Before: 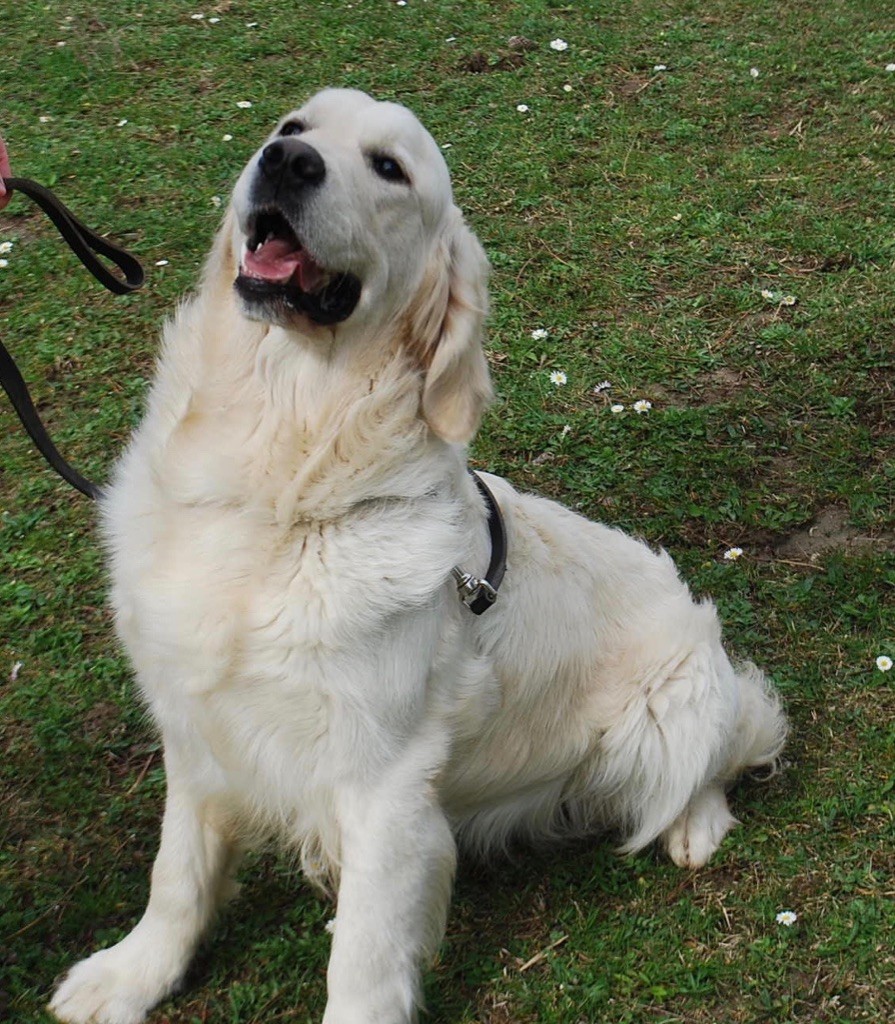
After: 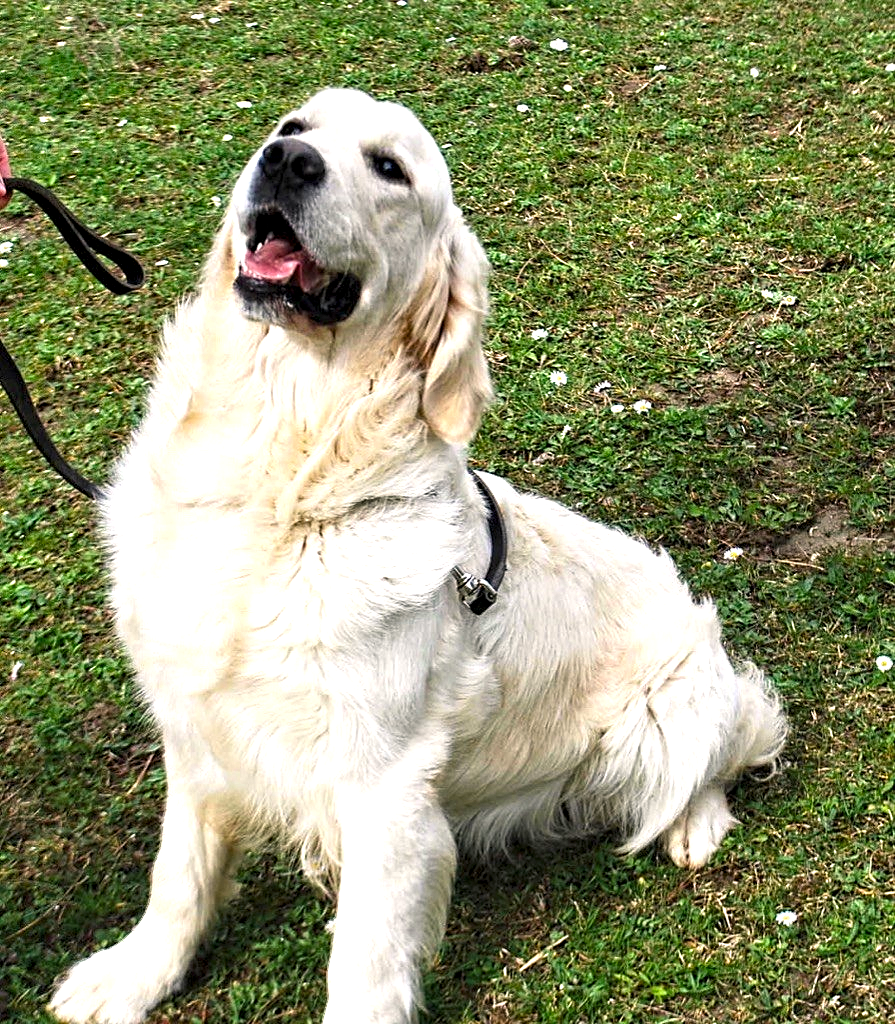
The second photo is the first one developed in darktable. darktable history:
color balance rgb: highlights gain › luminance 7.285%, highlights gain › chroma 0.992%, highlights gain › hue 47.33°, perceptual saturation grading › global saturation 19.885%
exposure: black level correction 0, exposure 0.953 EV, compensate highlight preservation false
contrast equalizer: octaves 7, y [[0.5, 0.542, 0.583, 0.625, 0.667, 0.708], [0.5 ×6], [0.5 ×6], [0 ×6], [0 ×6]]
